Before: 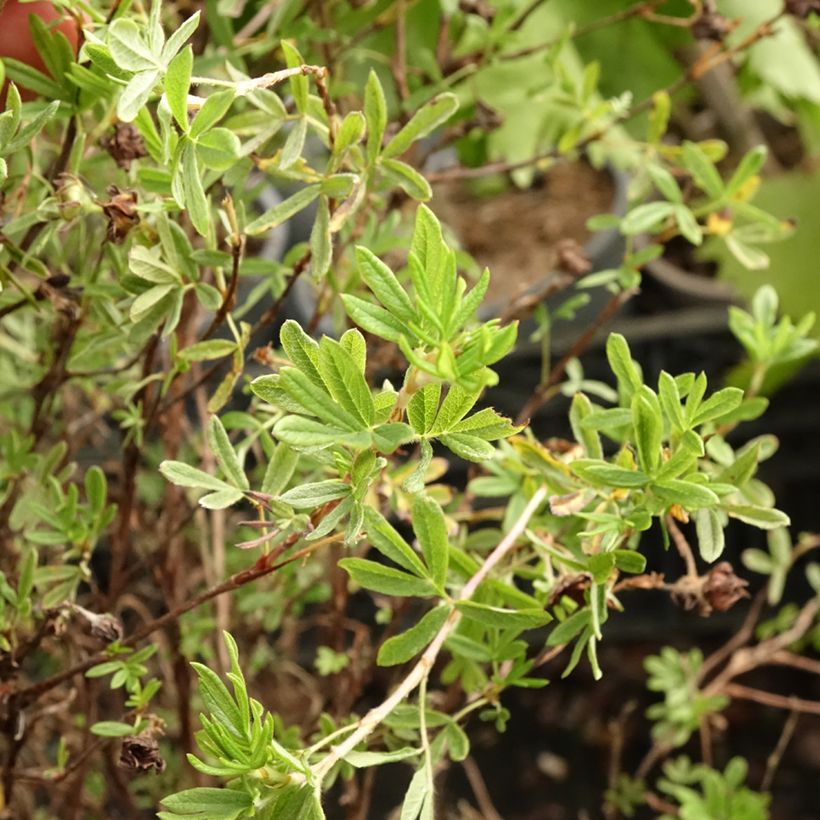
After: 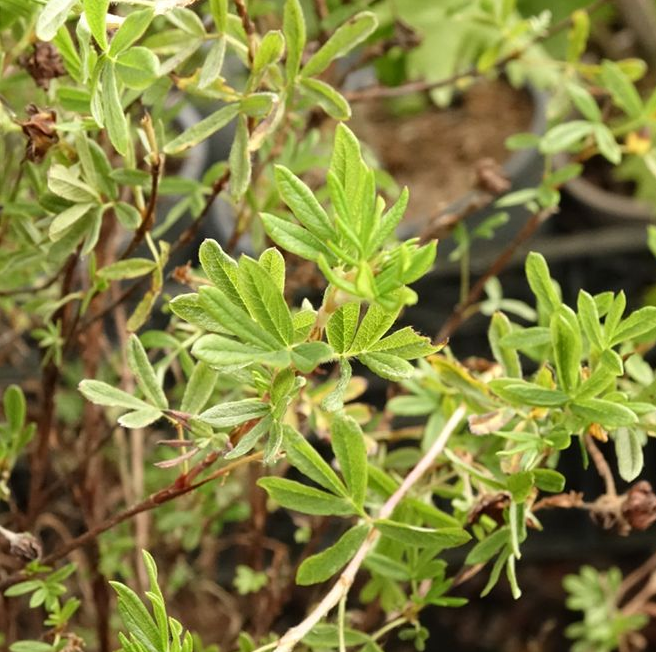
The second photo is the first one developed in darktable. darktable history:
crop and rotate: left 9.947%, top 9.938%, right 10.011%, bottom 10.546%
